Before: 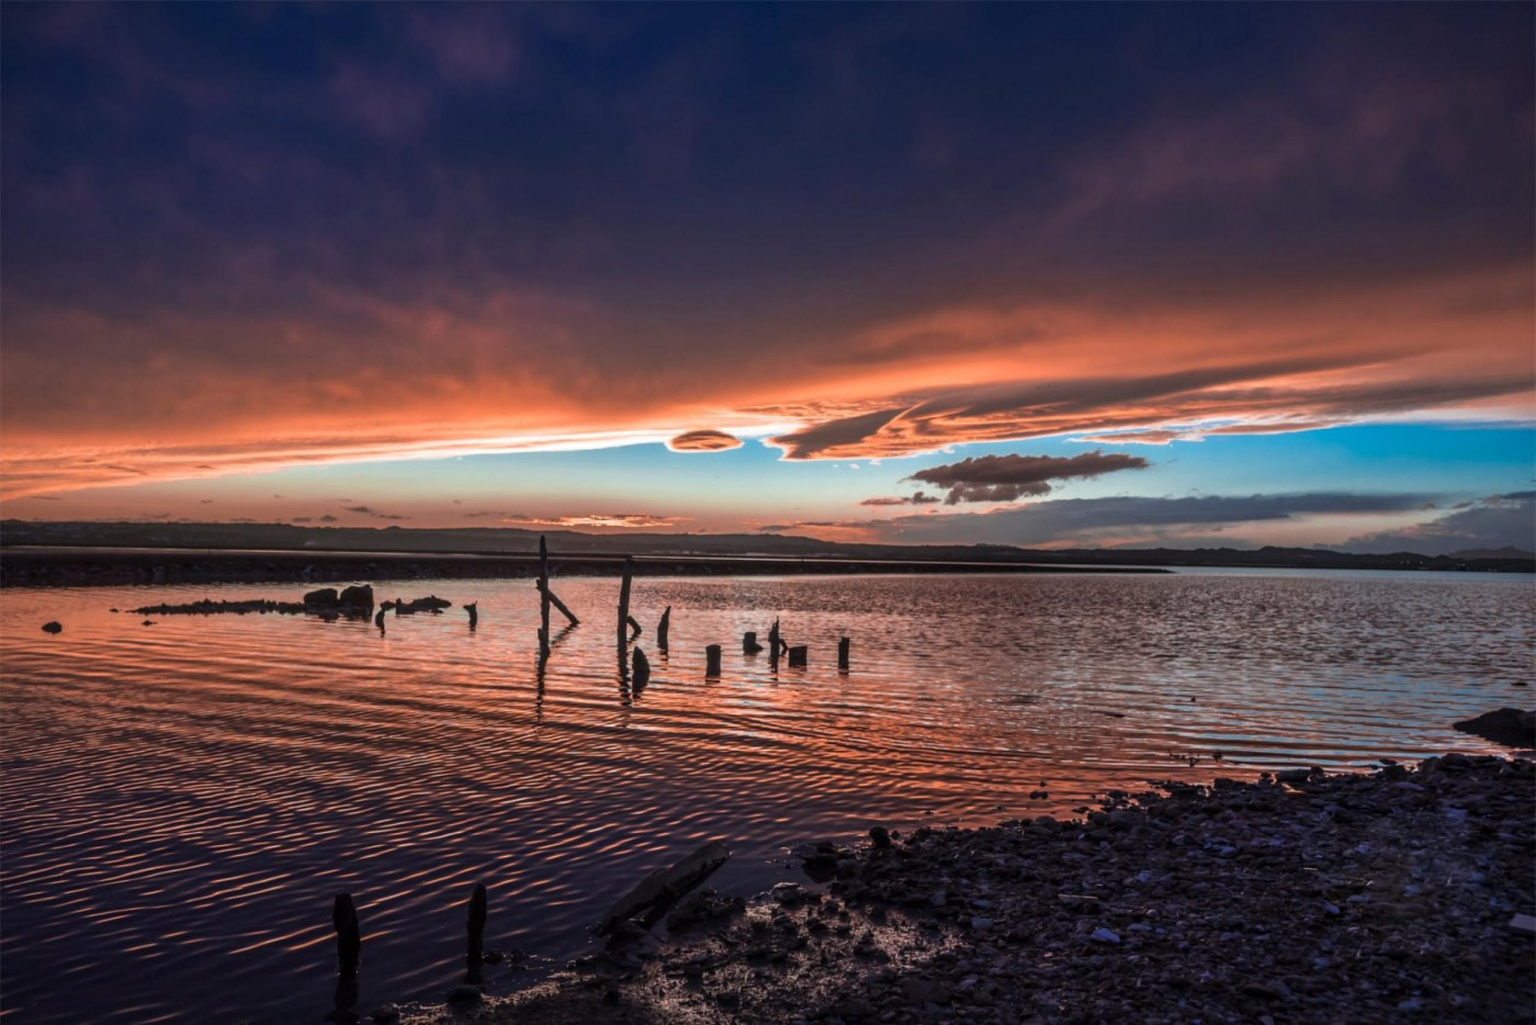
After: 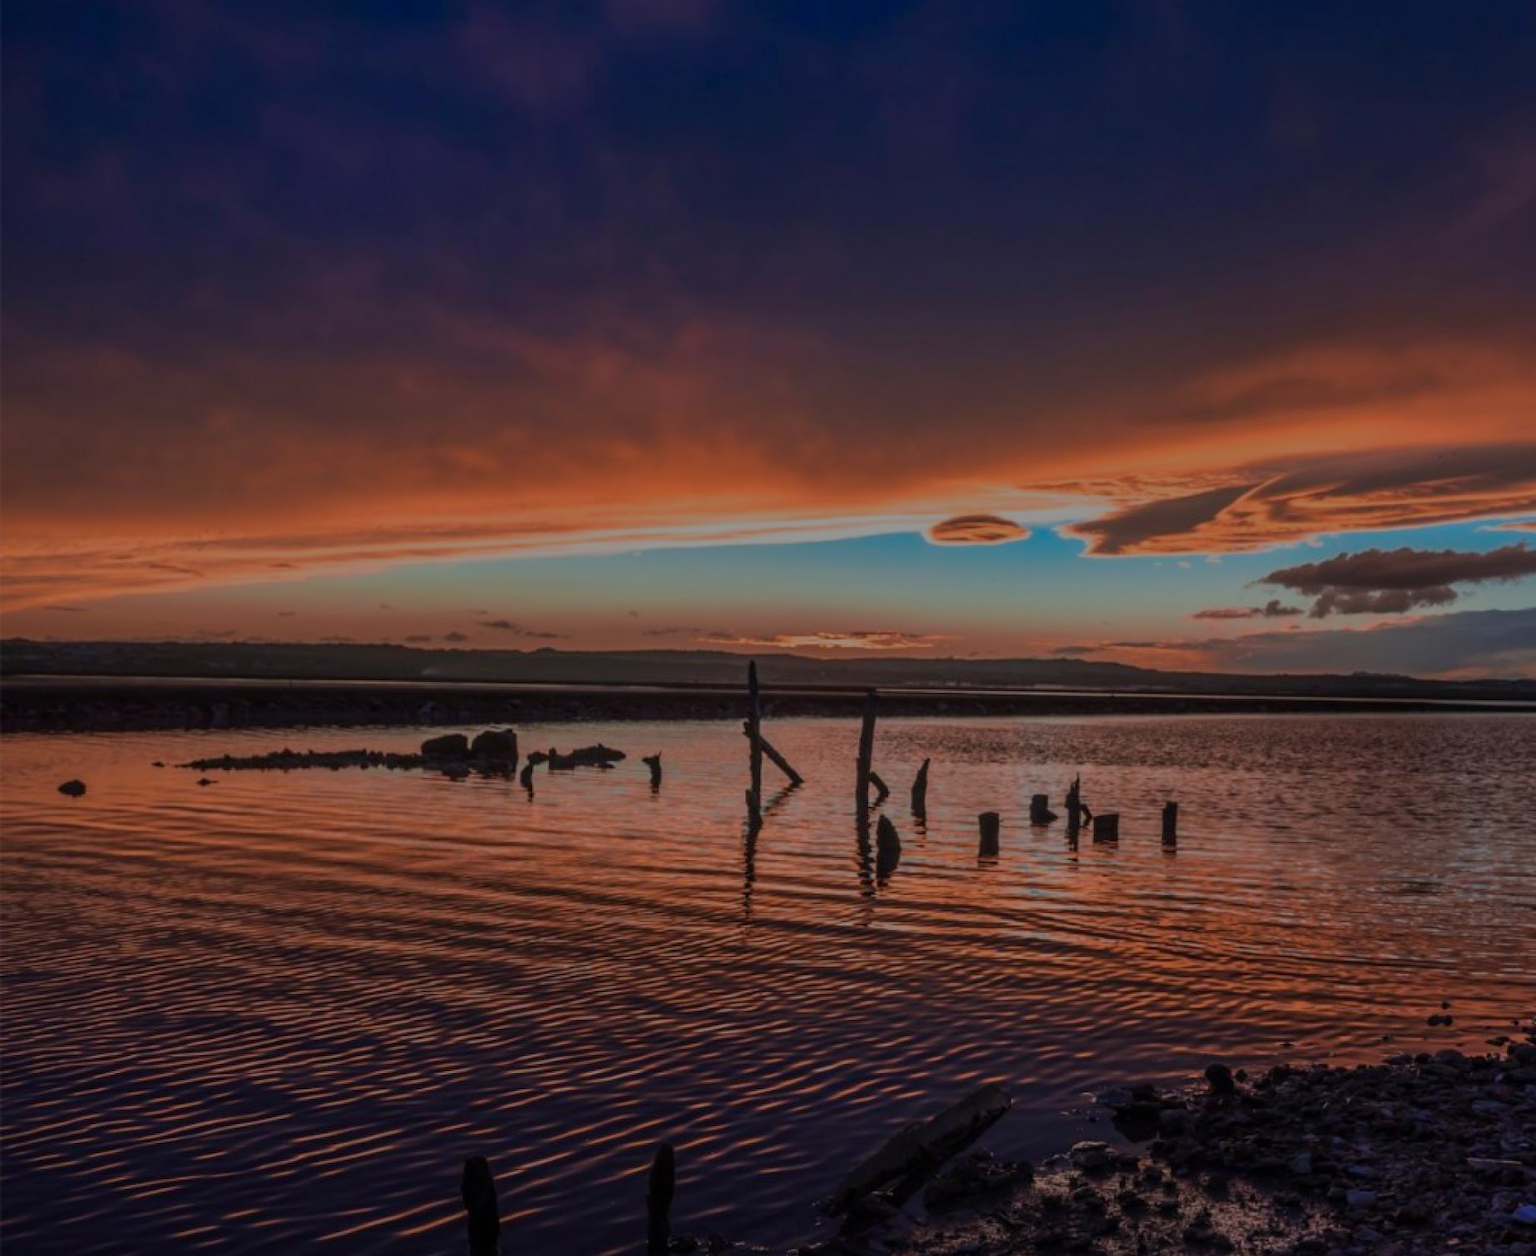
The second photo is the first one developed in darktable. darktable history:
color balance rgb: linear chroma grading › global chroma 39.698%, perceptual saturation grading › global saturation 0.083%, perceptual brilliance grading › global brilliance -48.212%, global vibrance 24.013%
exposure: black level correction 0, exposure 0.896 EV, compensate highlight preservation false
crop: top 5.789%, right 27.839%, bottom 5.737%
